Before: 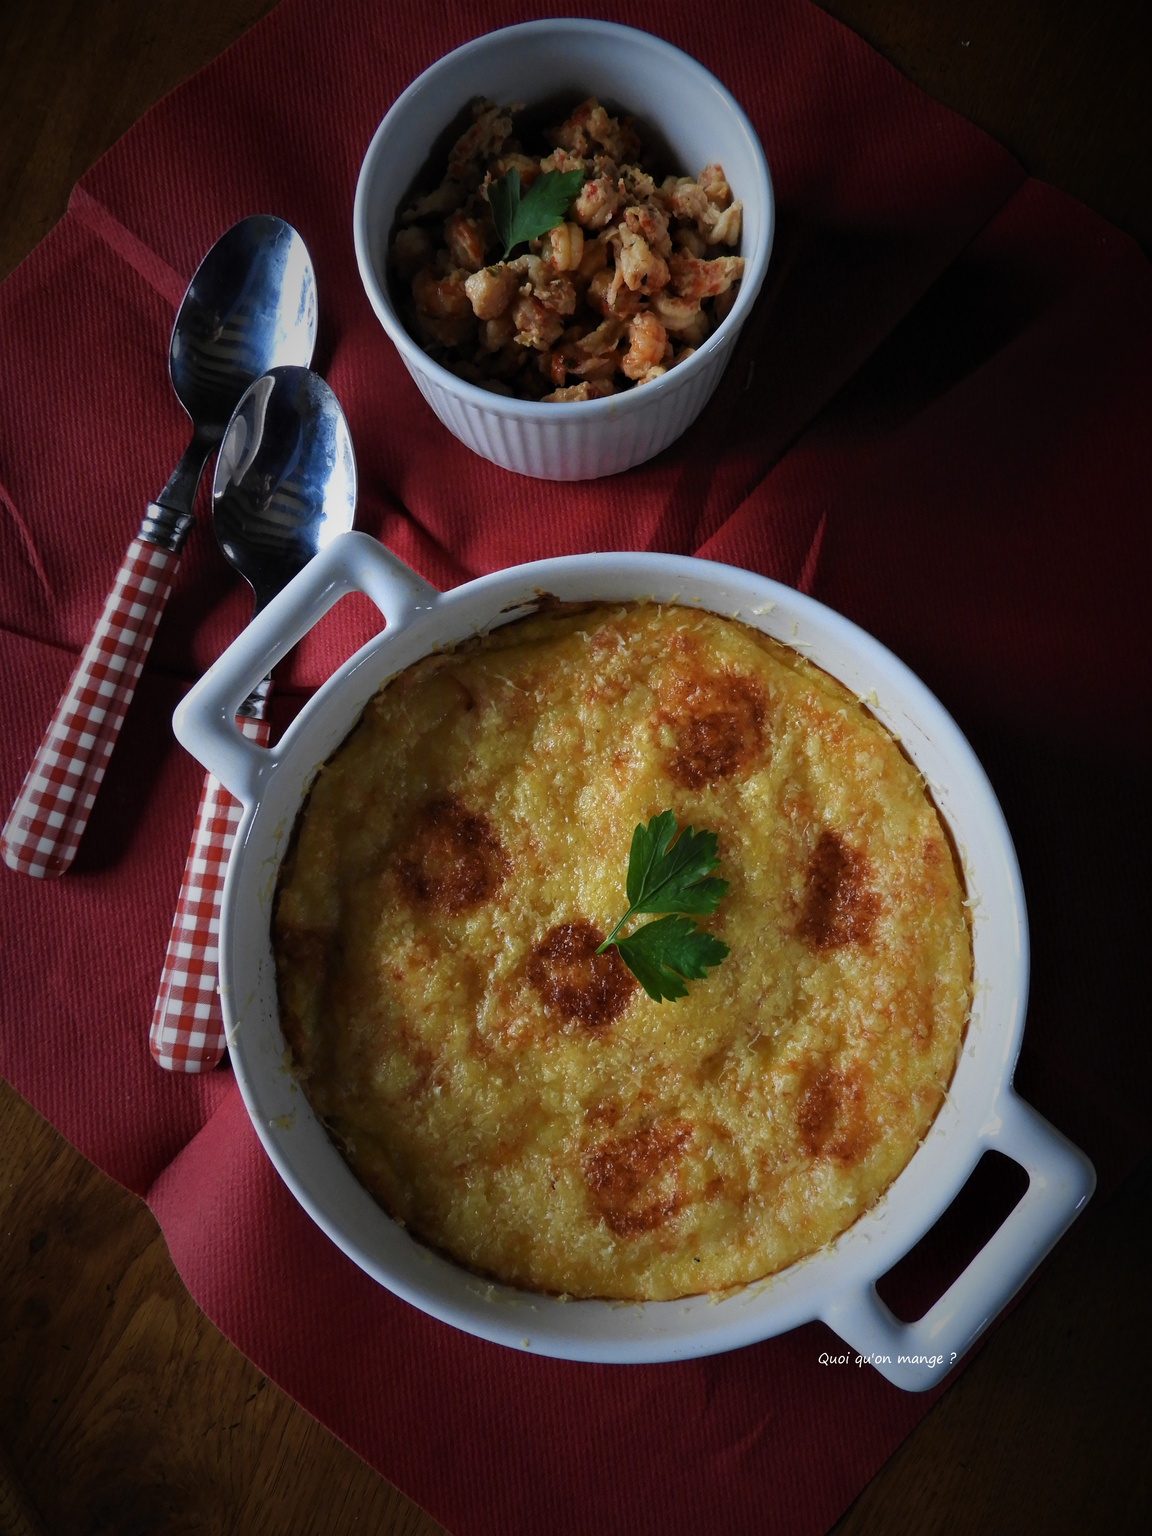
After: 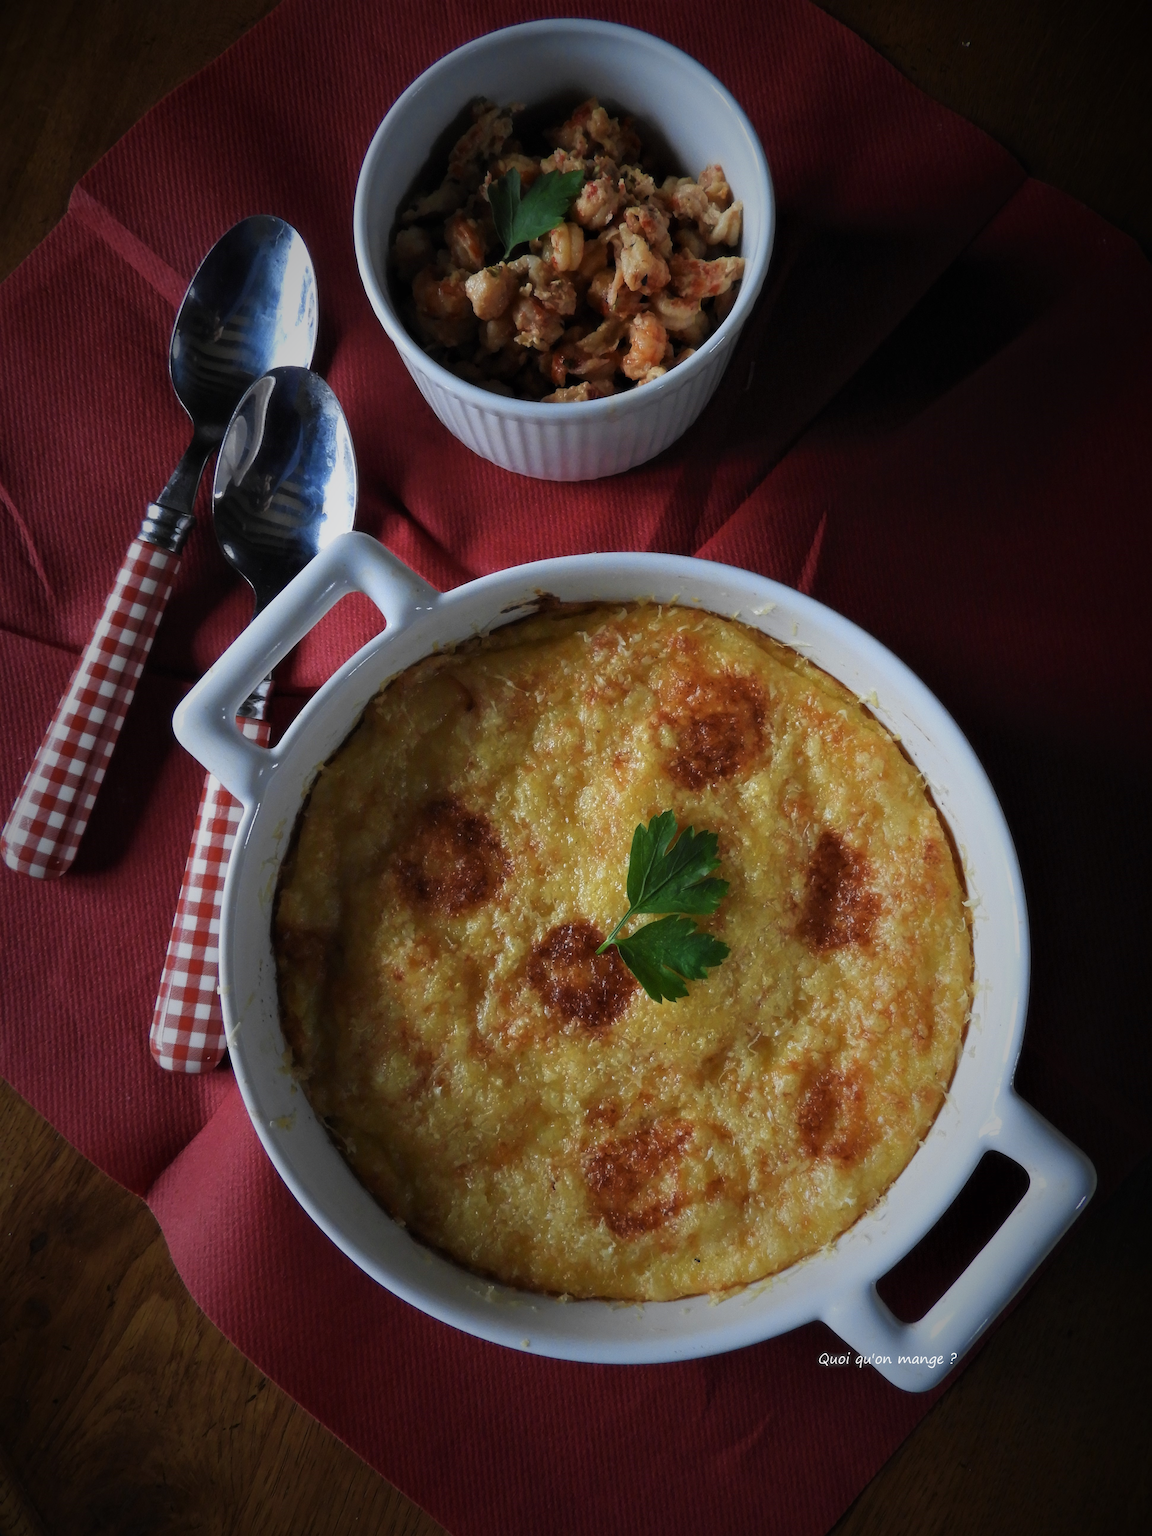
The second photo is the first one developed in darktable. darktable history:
exposure: compensate exposure bias true, compensate highlight preservation false
haze removal: strength -0.112, compatibility mode true, adaptive false
